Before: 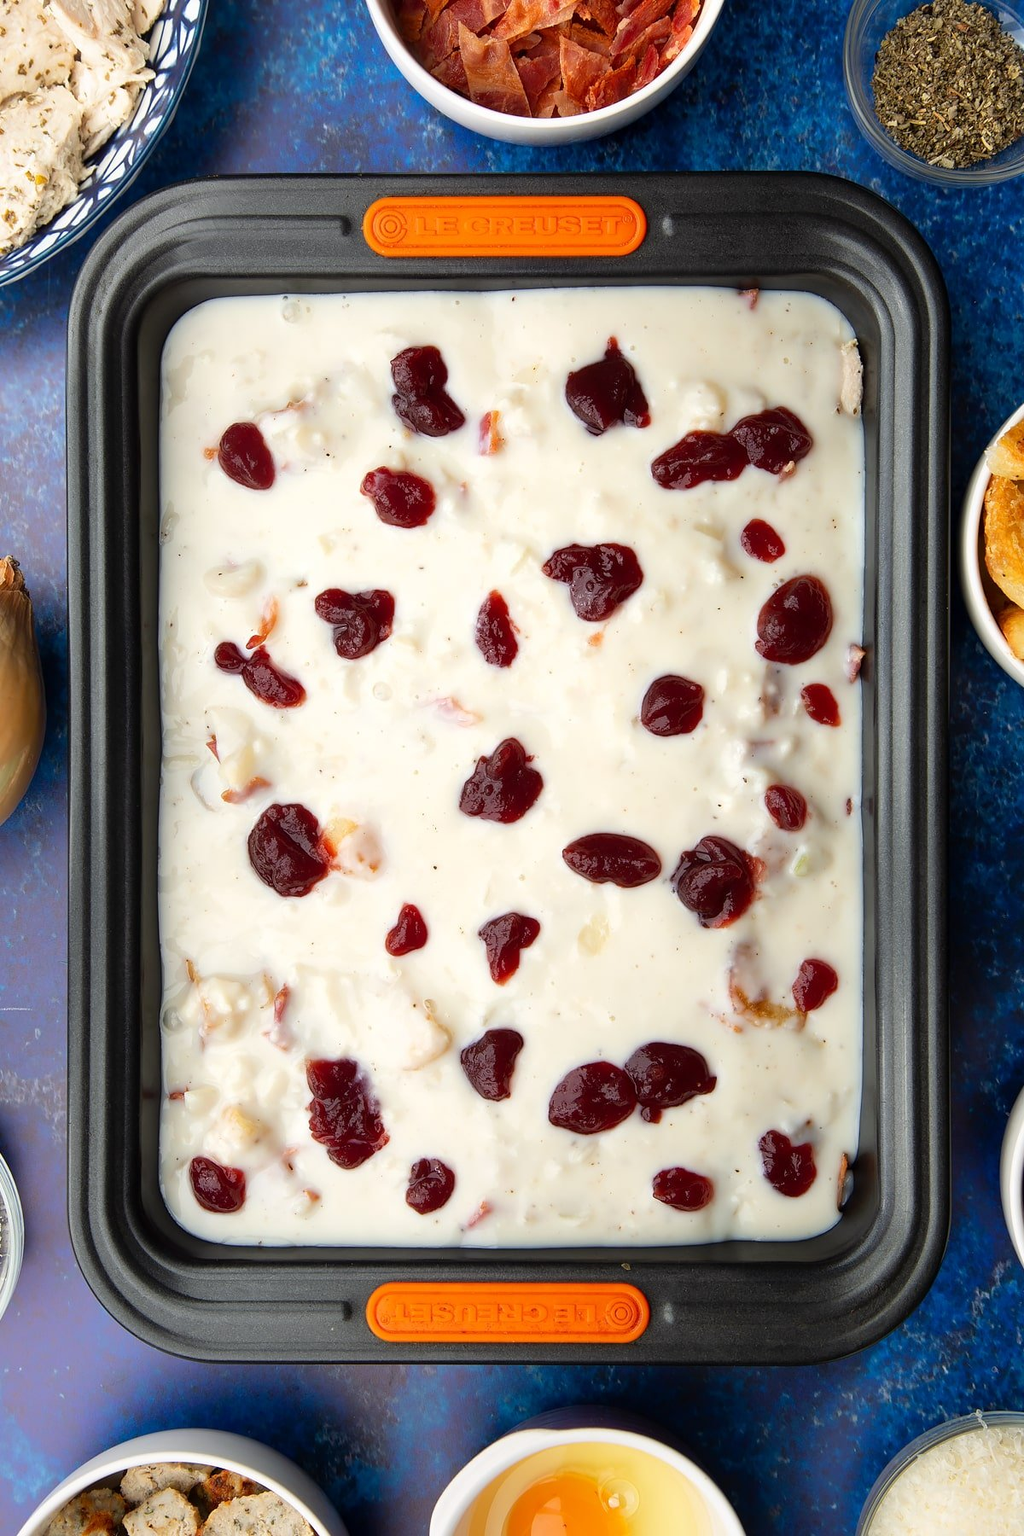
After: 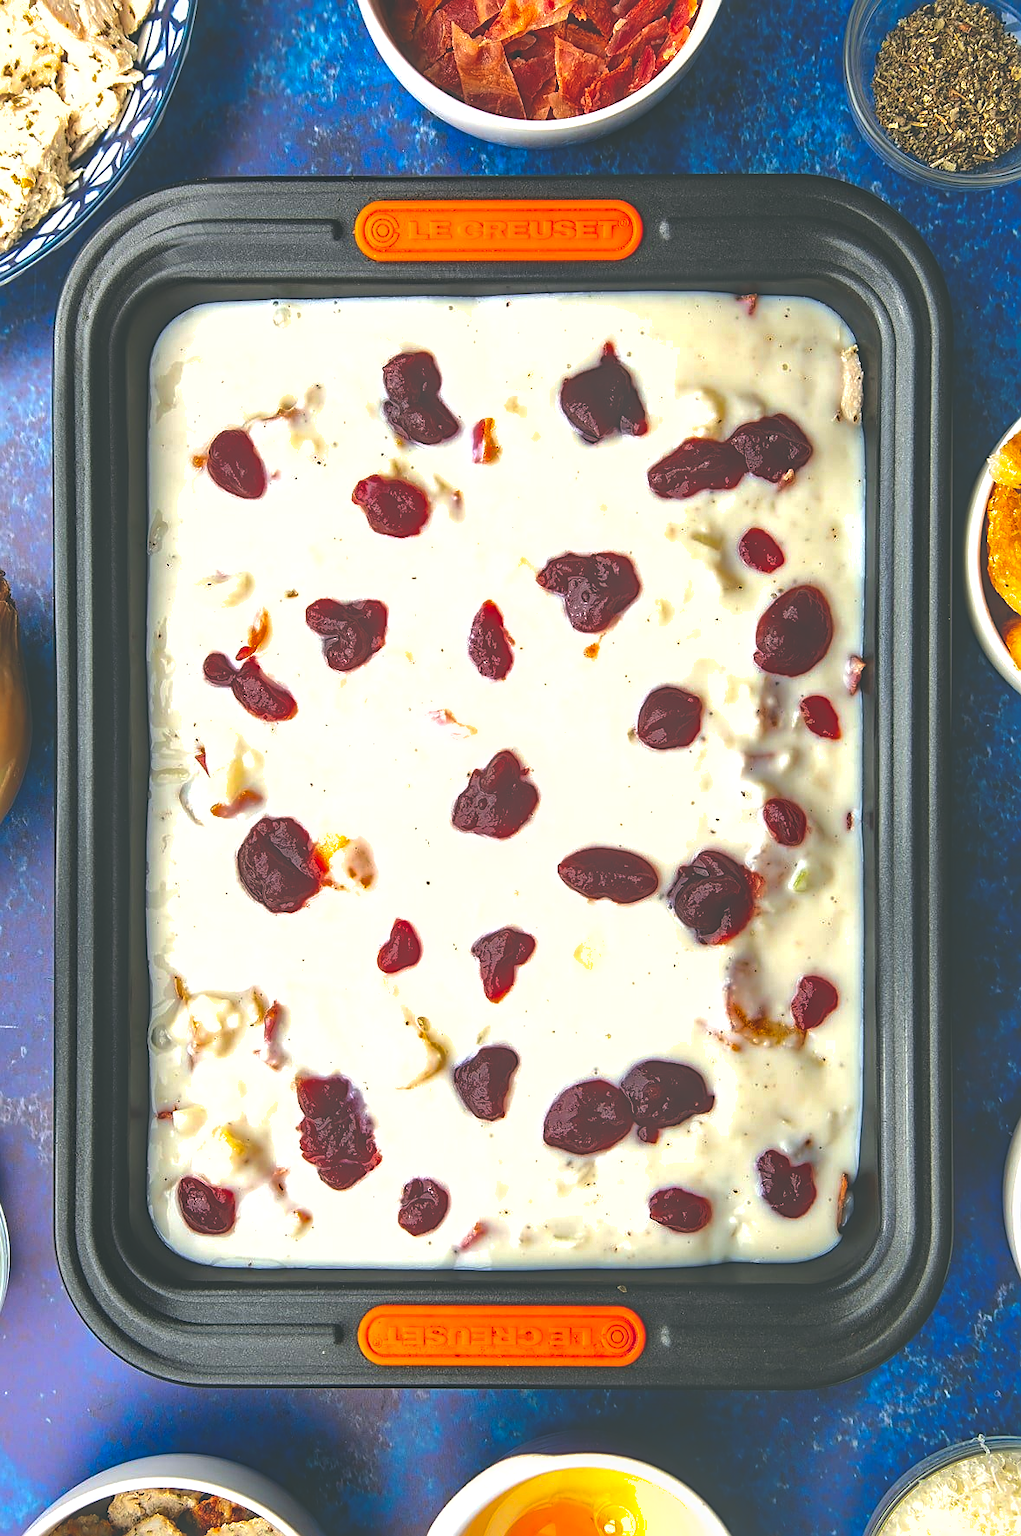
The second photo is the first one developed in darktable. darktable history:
color balance rgb: global offset › luminance -0.331%, global offset › chroma 0.113%, global offset › hue 167.39°, perceptual saturation grading › global saturation 17.297%, global vibrance 20%
exposure: black level correction -0.072, exposure 0.501 EV, compensate exposure bias true, compensate highlight preservation false
crop and rotate: left 1.451%, right 0.507%, bottom 1.667%
local contrast: detail 130%
contrast brightness saturation: contrast 0.127, brightness -0.234, saturation 0.147
sharpen: on, module defaults
shadows and highlights: on, module defaults
haze removal: compatibility mode true, adaptive false
